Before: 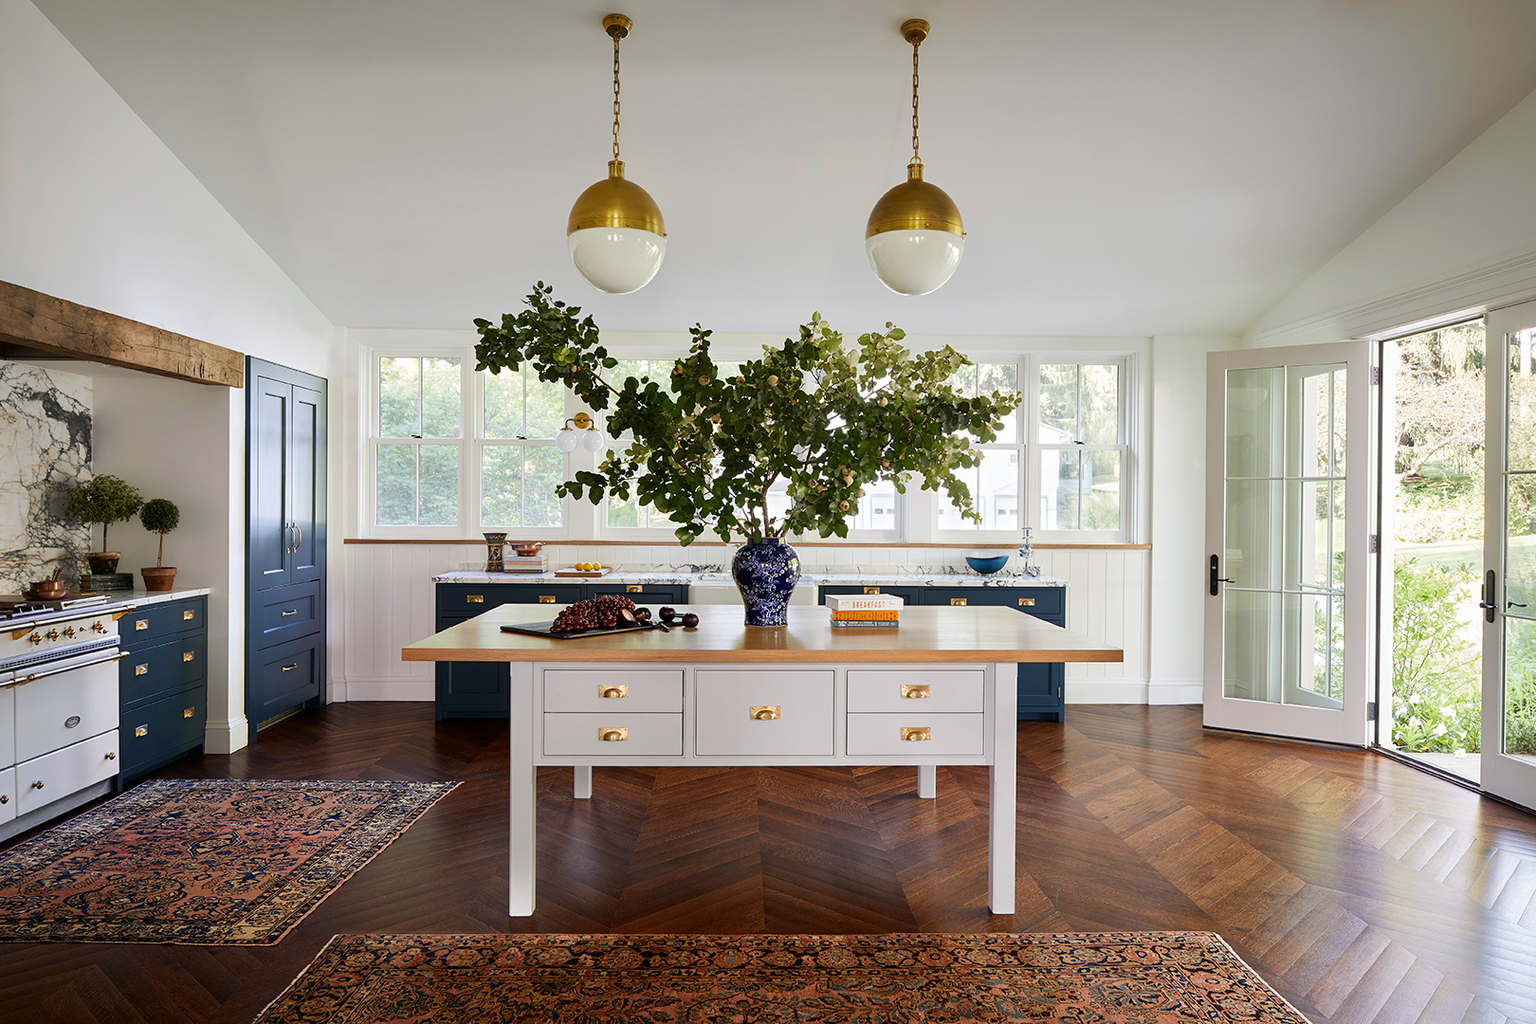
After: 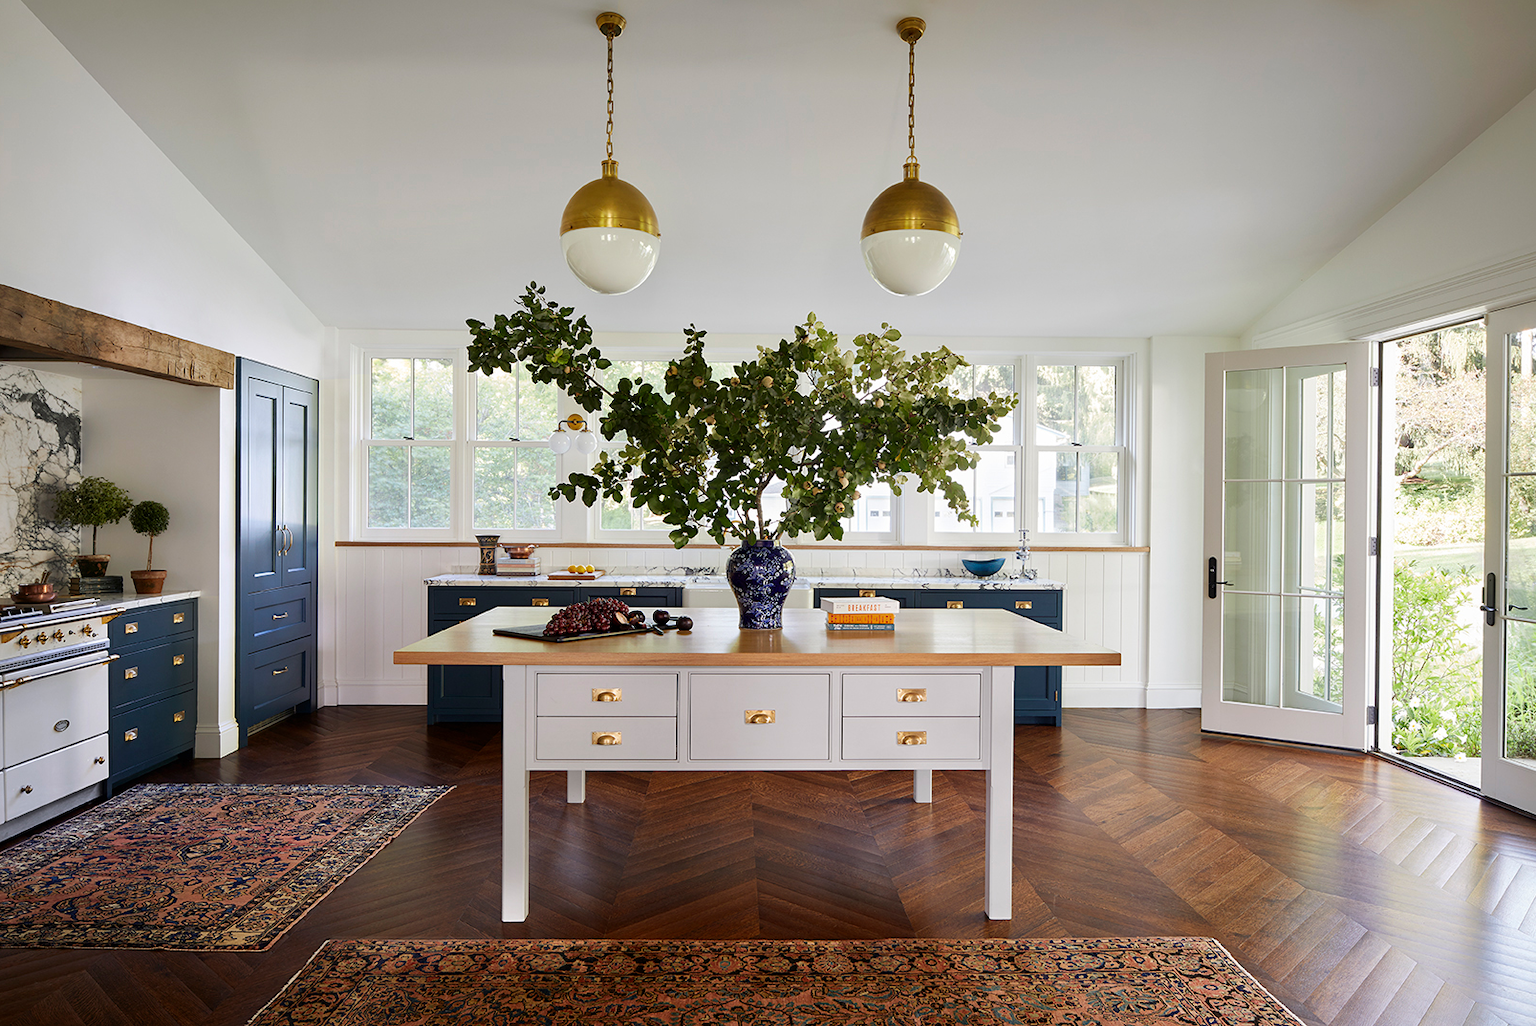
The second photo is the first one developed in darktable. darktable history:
crop and rotate: left 0.761%, top 0.267%, bottom 0.237%
